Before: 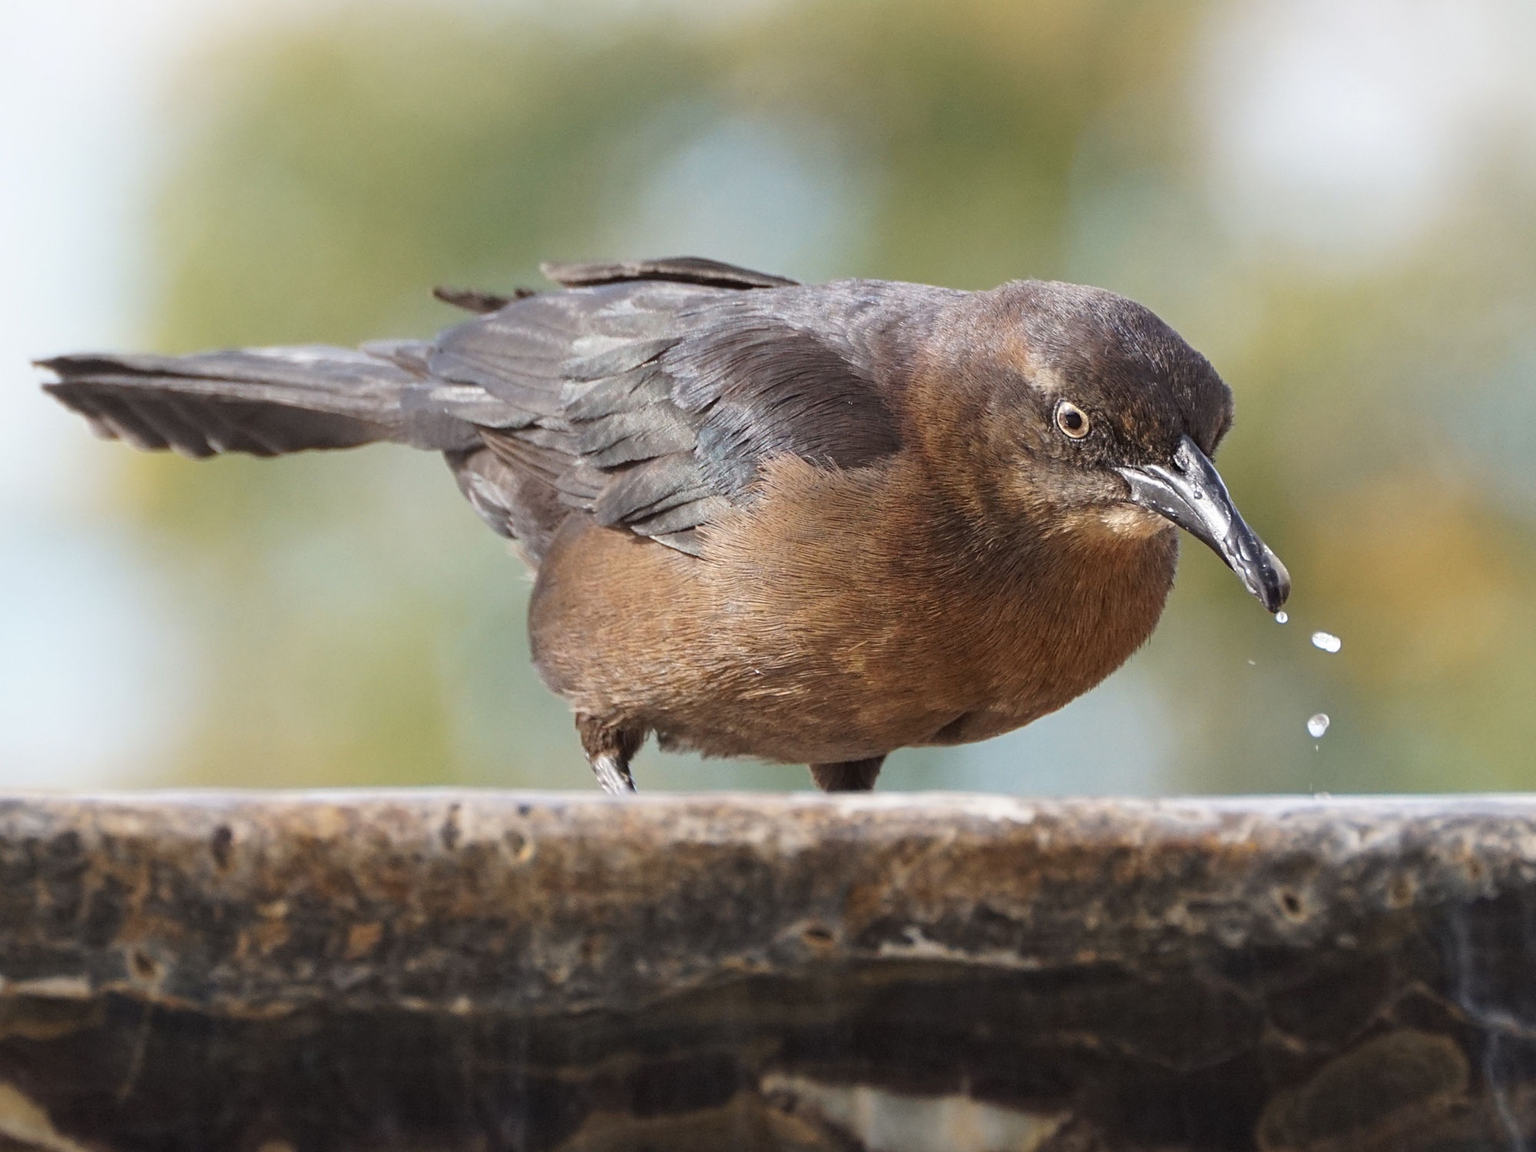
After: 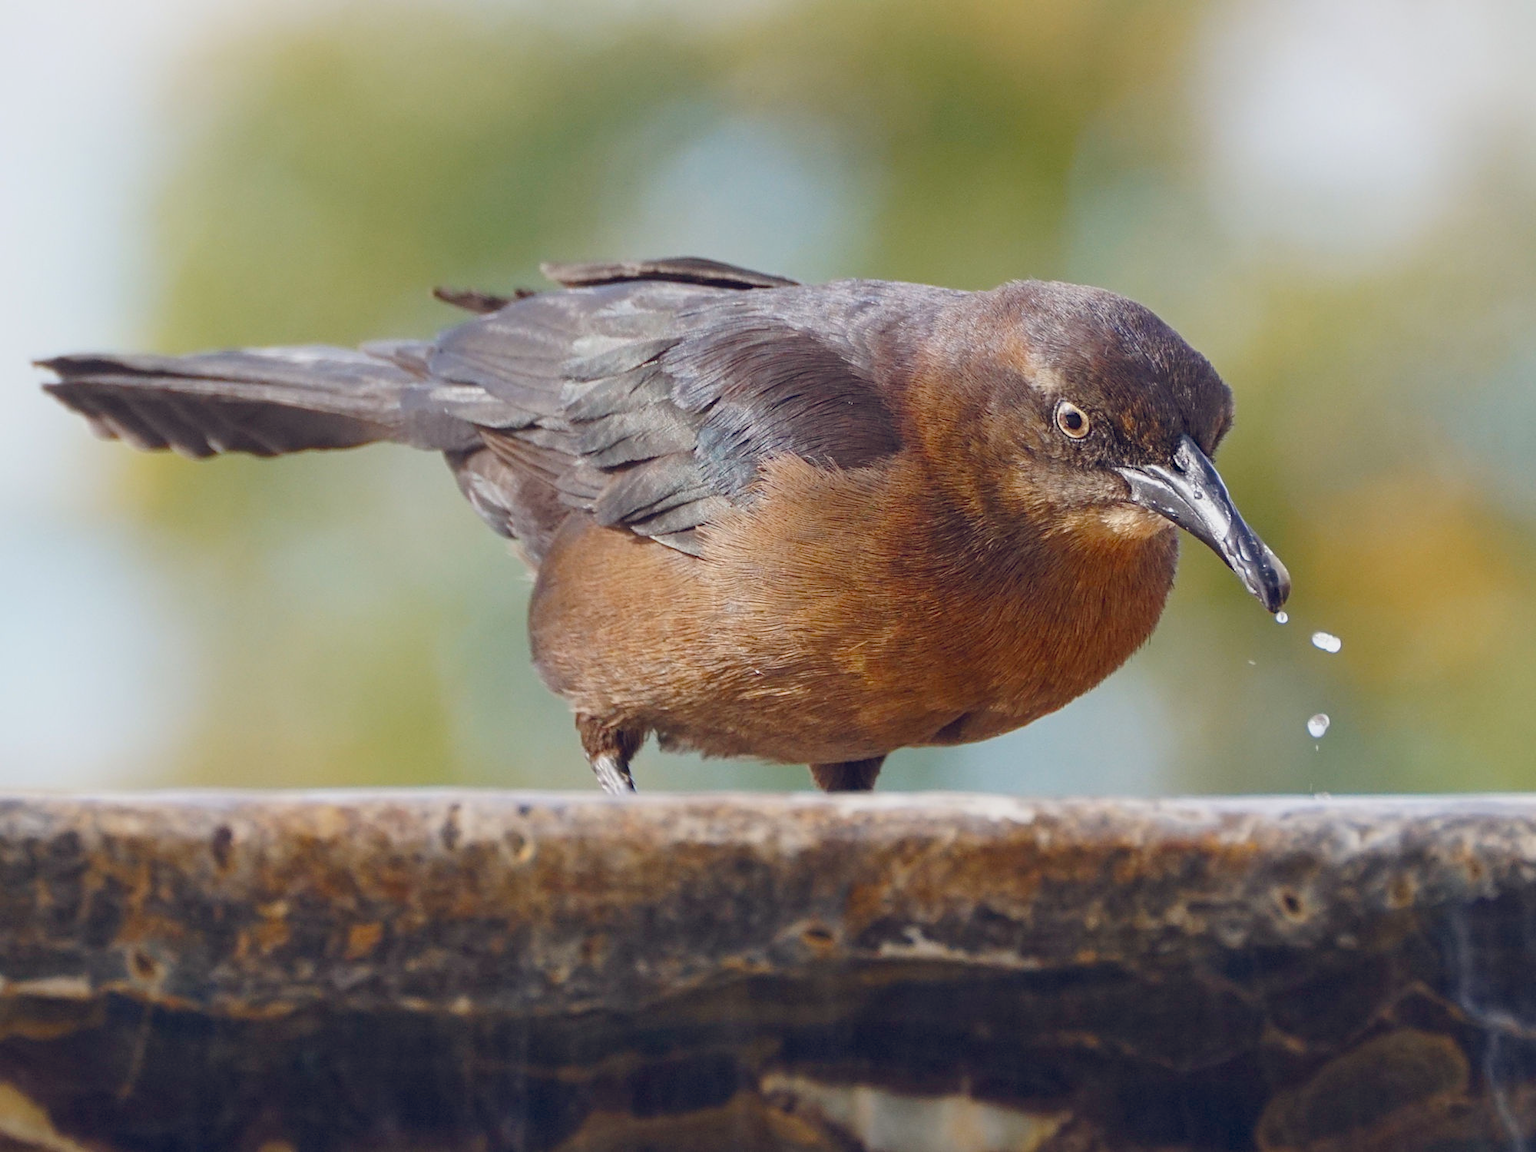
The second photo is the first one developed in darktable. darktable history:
color balance rgb: power › hue 73.08°, global offset › chroma 0.097%, global offset › hue 253.5°, linear chroma grading › global chroma 3.718%, perceptual saturation grading › global saturation 20%, perceptual saturation grading › highlights -13.95%, perceptual saturation grading › shadows 49.387%, contrast -9.747%
